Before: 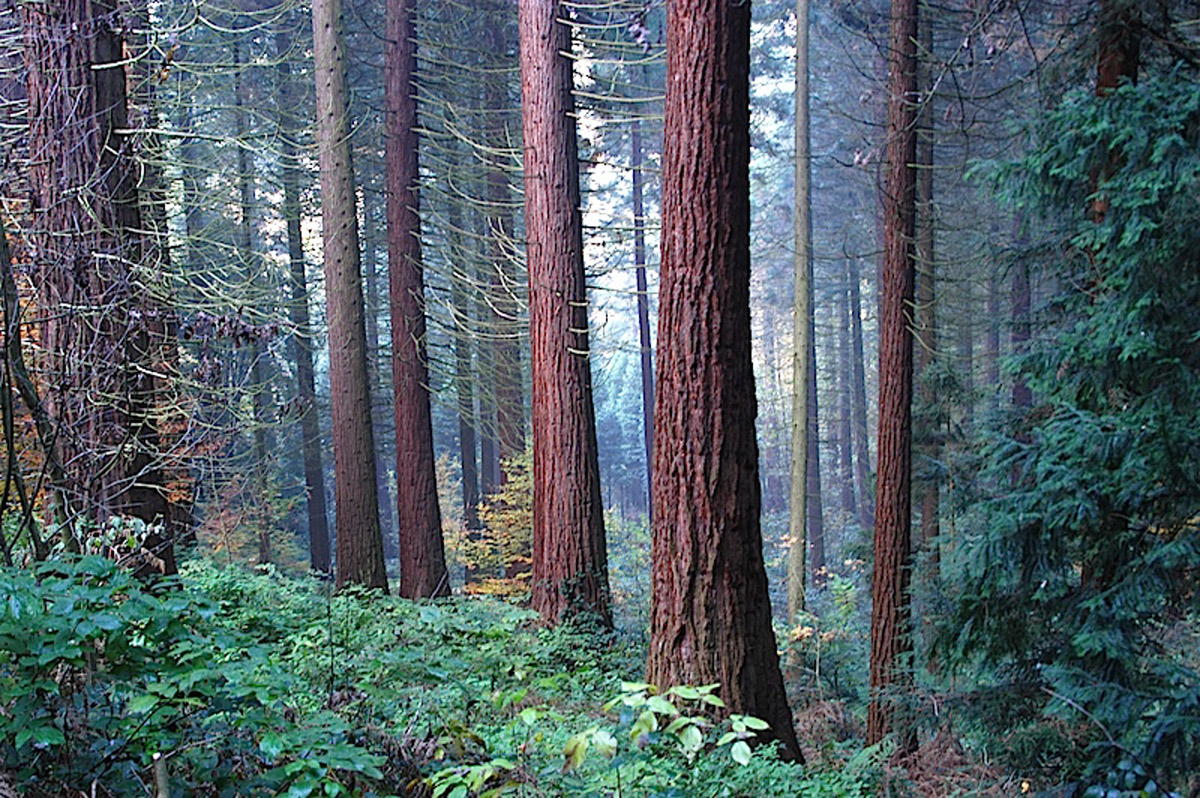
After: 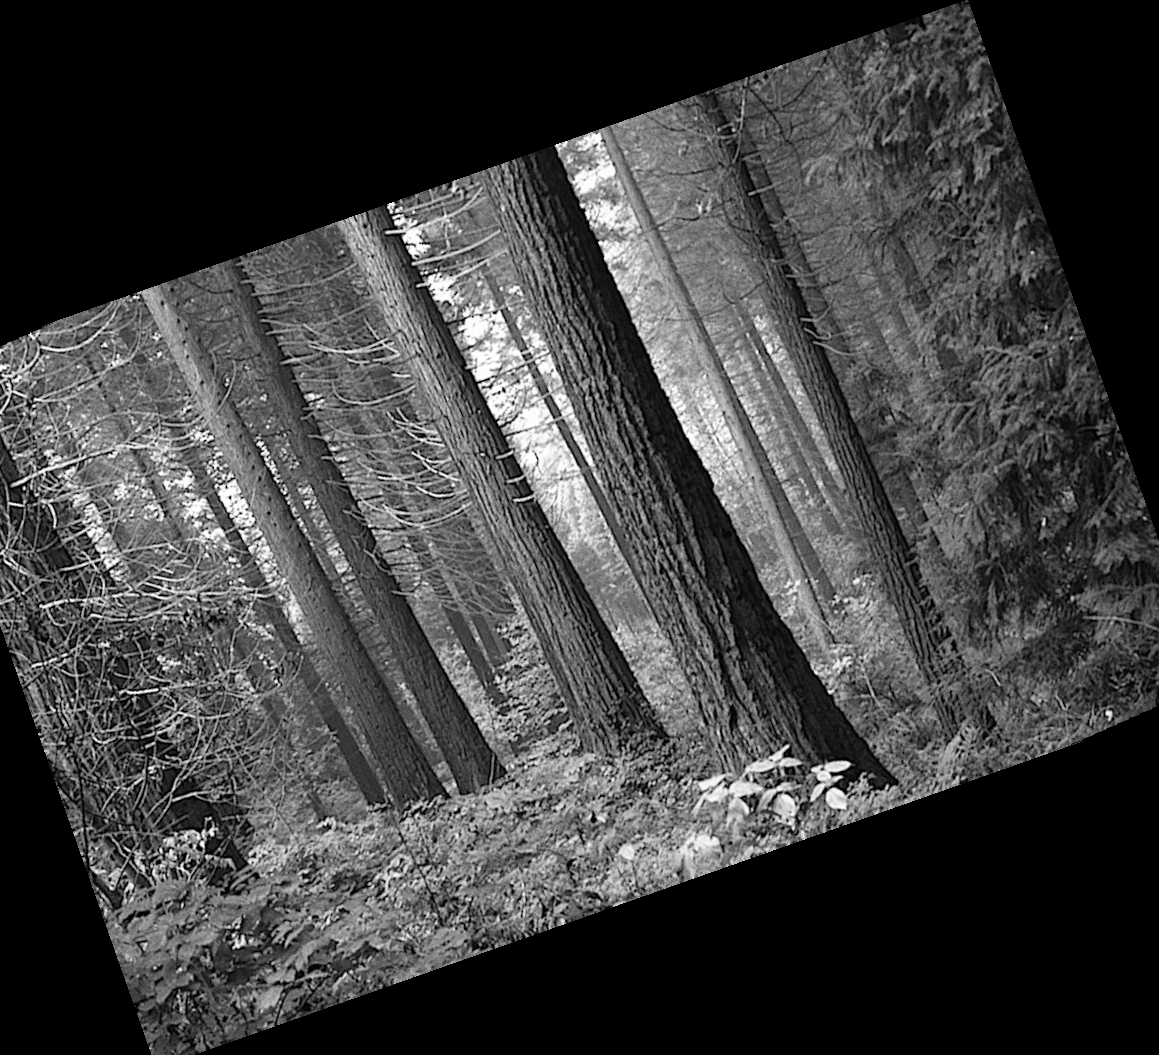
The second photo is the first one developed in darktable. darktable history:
grain: coarseness 7.08 ISO, strength 21.67%, mid-tones bias 59.58%
crop and rotate: angle 19.43°, left 6.812%, right 4.125%, bottom 1.087%
rotate and perspective: rotation -4.57°, crop left 0.054, crop right 0.944, crop top 0.087, crop bottom 0.914
monochrome: on, module defaults
